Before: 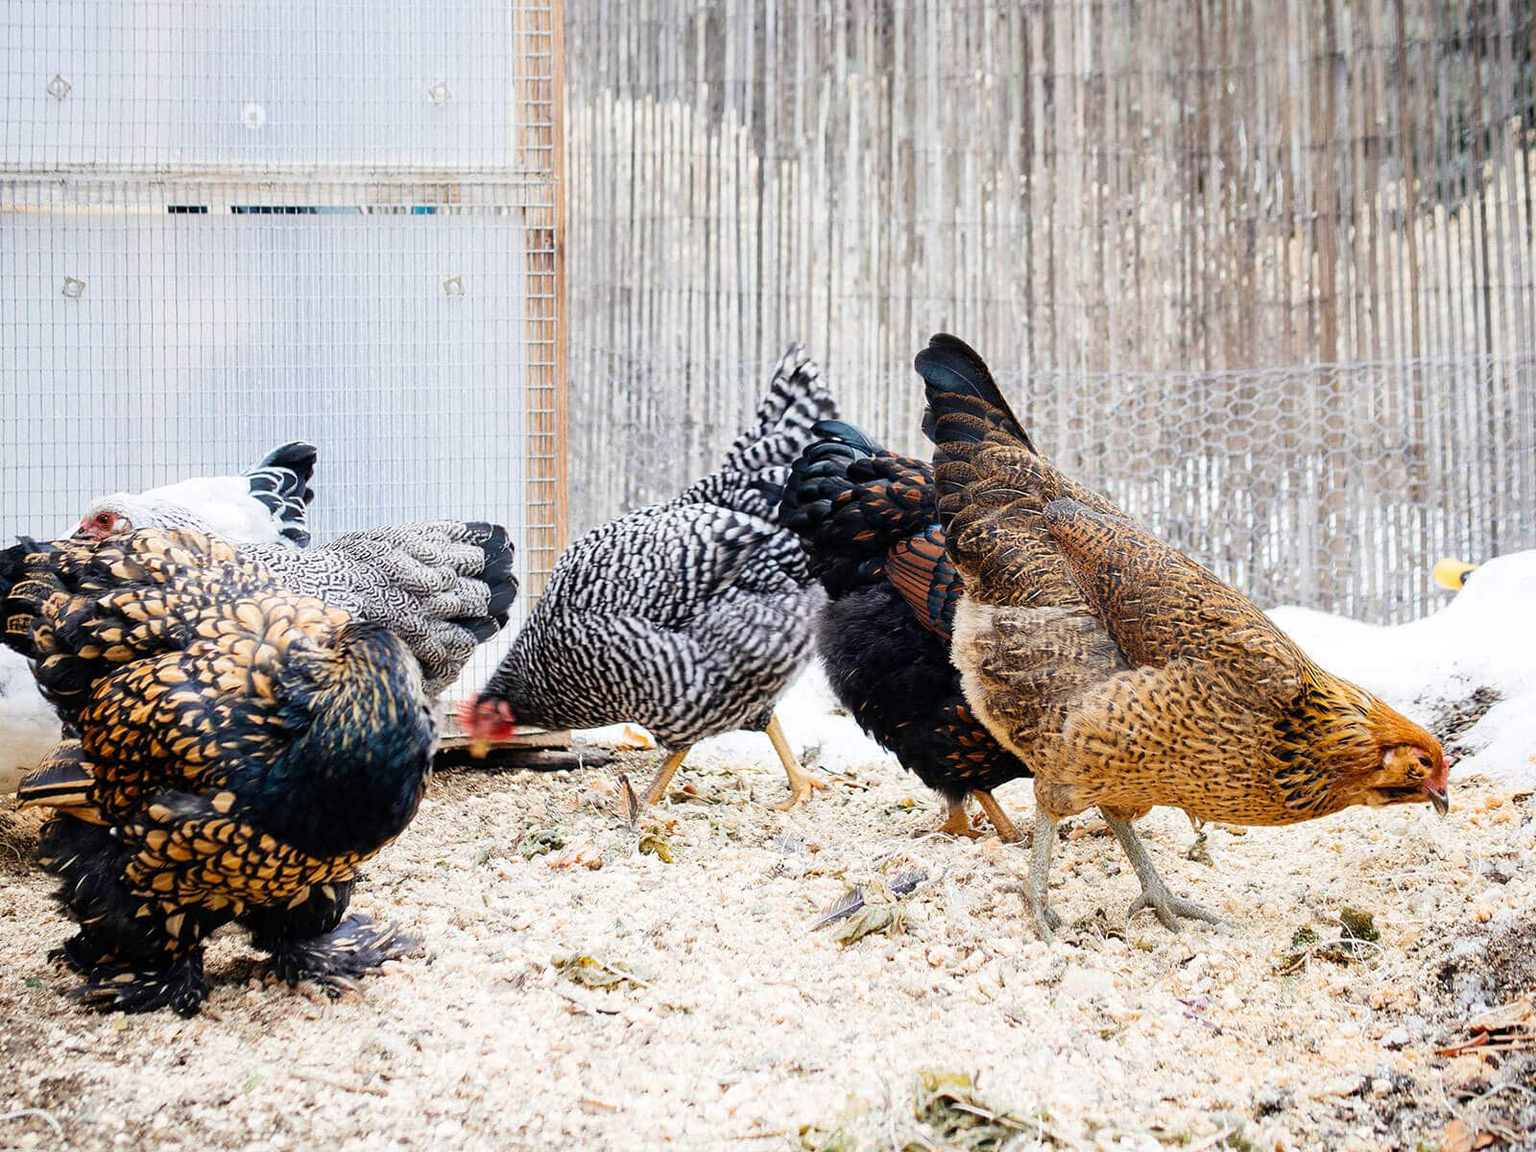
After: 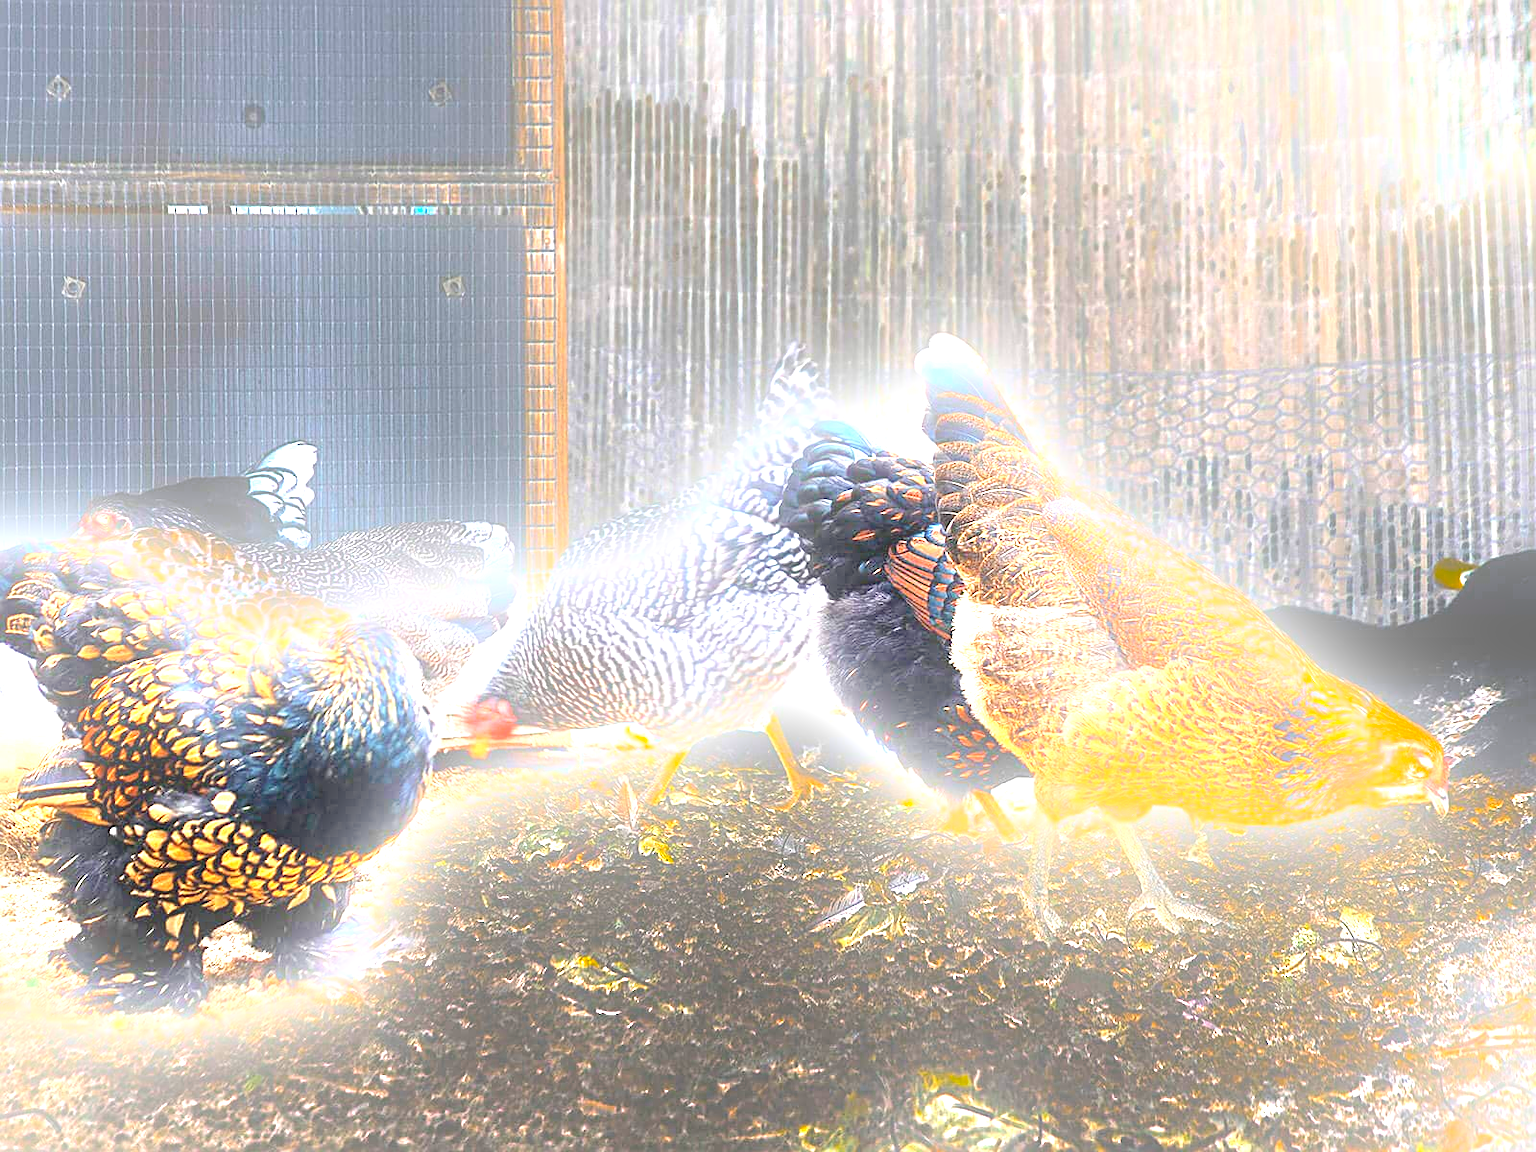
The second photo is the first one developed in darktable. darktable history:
exposure: exposure 2.207 EV, compensate highlight preservation false
sharpen: on, module defaults
bloom: size 13.65%, threshold 98.39%, strength 4.82%
